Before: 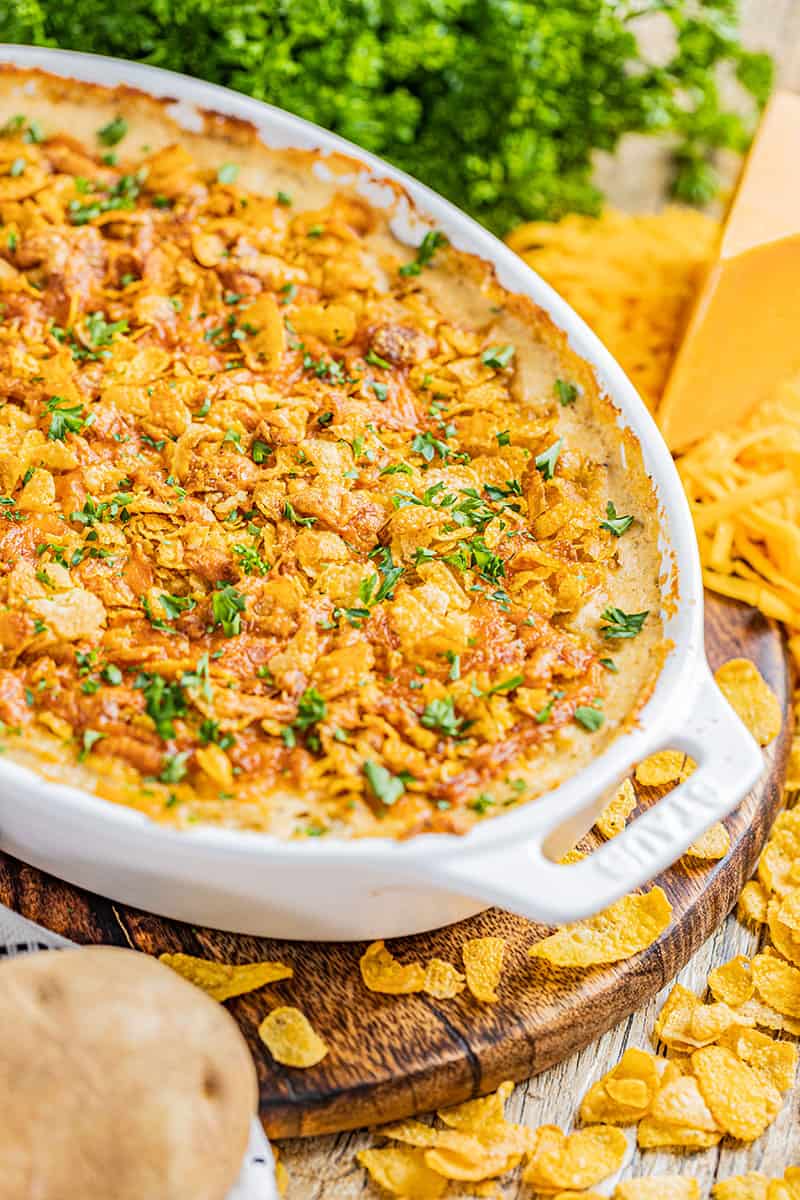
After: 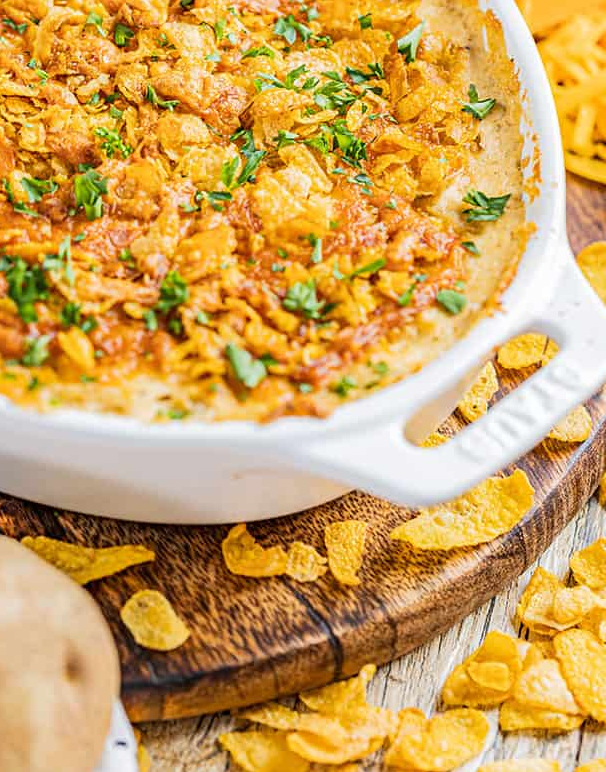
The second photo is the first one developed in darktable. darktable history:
crop and rotate: left 17.324%, top 34.765%, right 6.812%, bottom 0.901%
